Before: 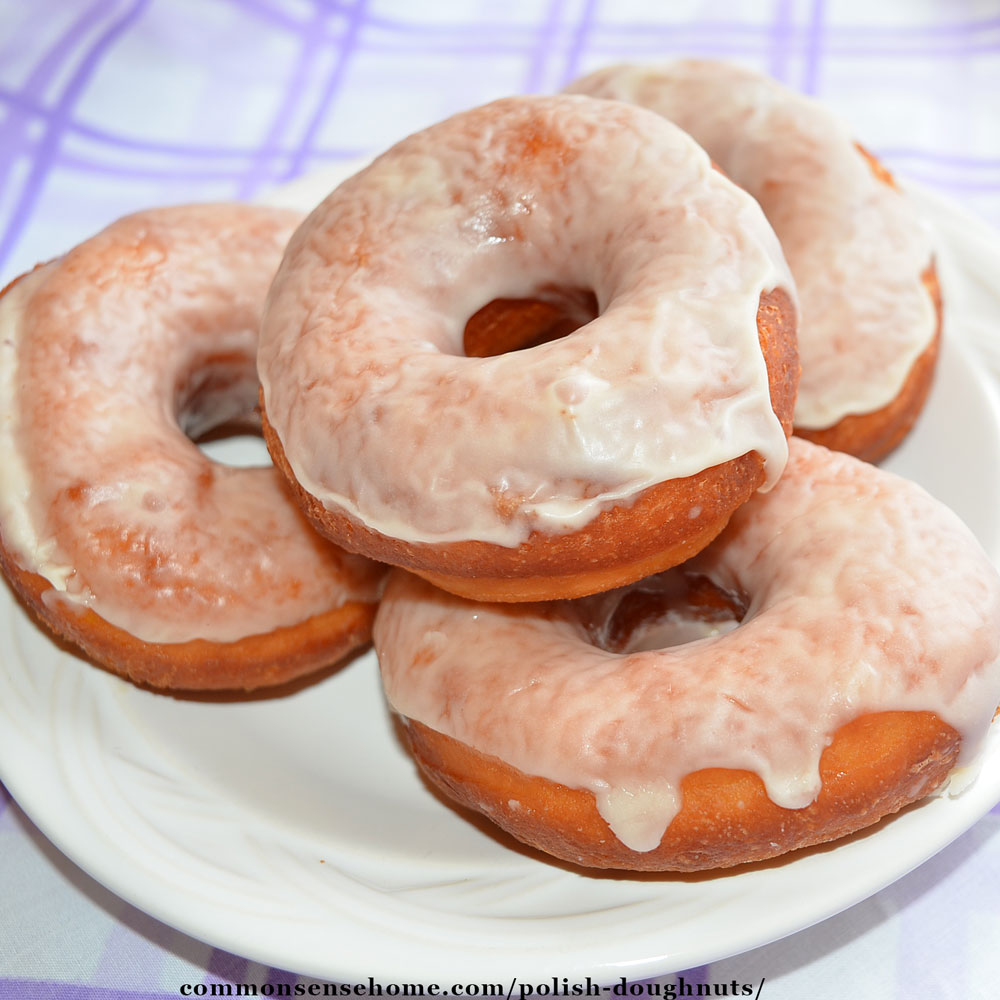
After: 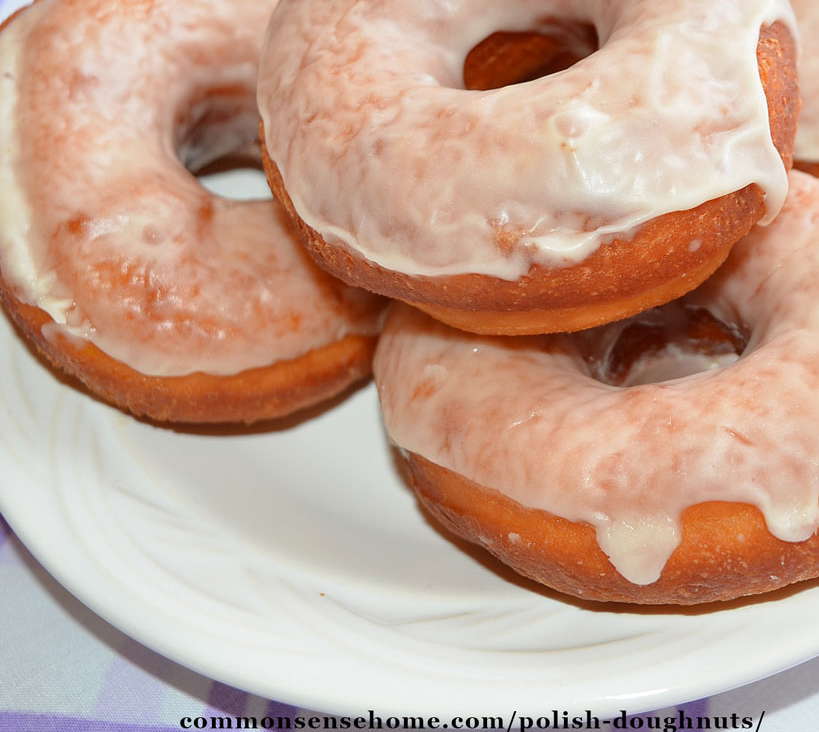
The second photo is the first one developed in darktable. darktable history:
crop: top 26.756%, right 18.017%
